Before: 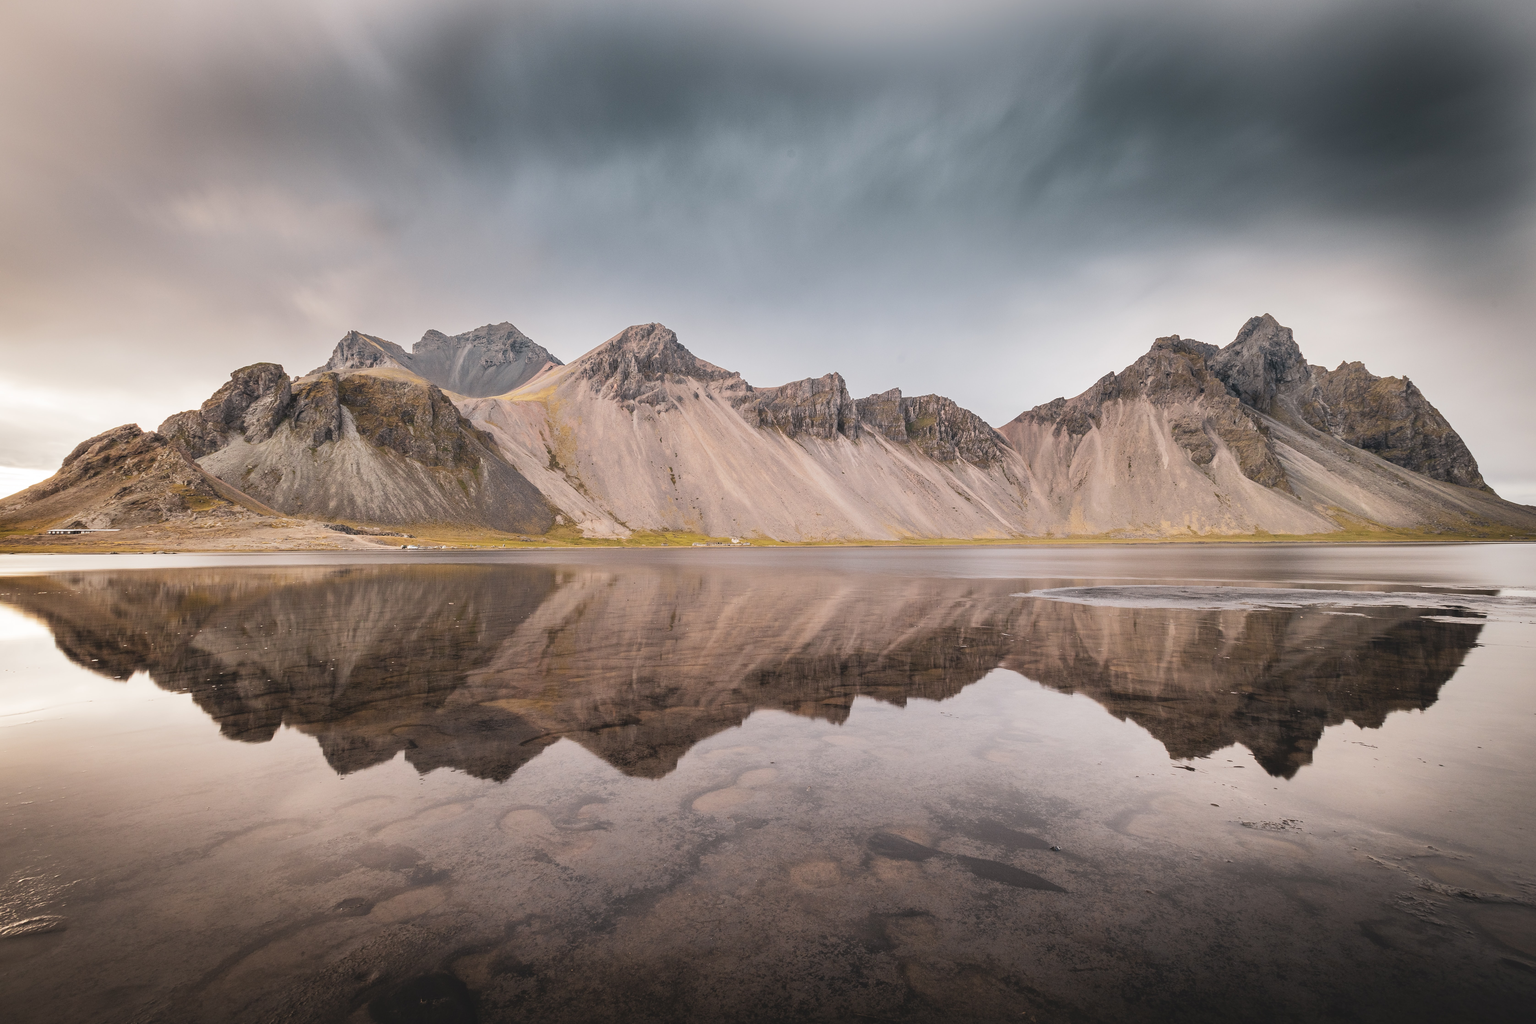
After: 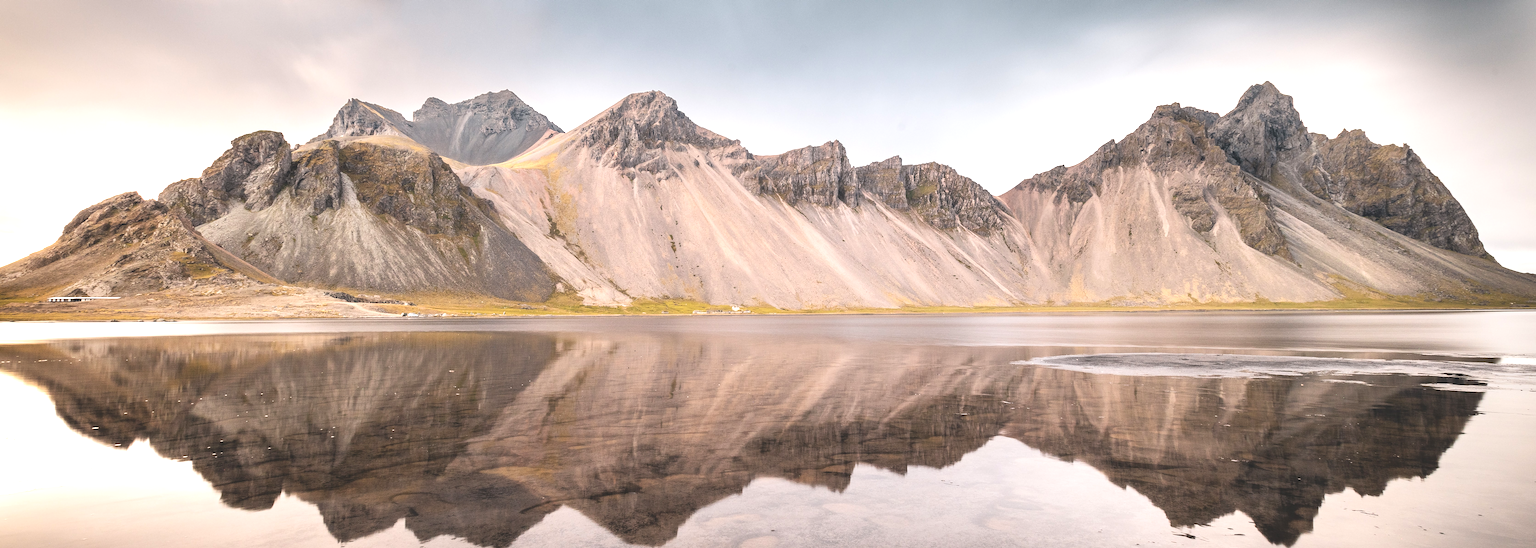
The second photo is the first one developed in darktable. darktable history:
exposure: black level correction -0.002, exposure 0.71 EV, compensate highlight preservation false
crop and rotate: top 22.743%, bottom 23.653%
